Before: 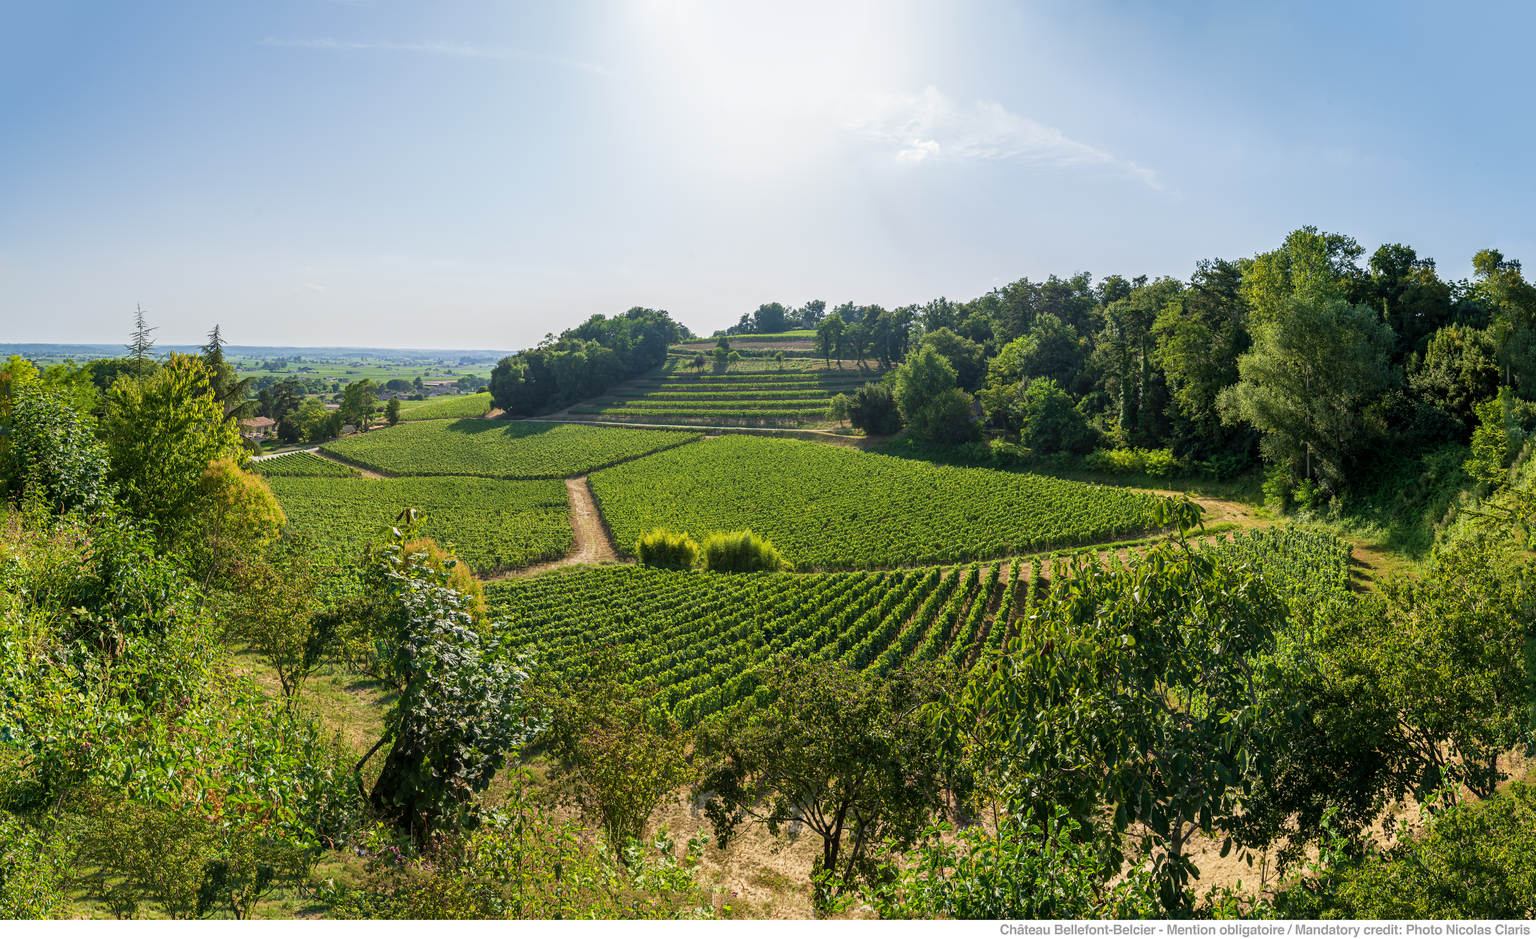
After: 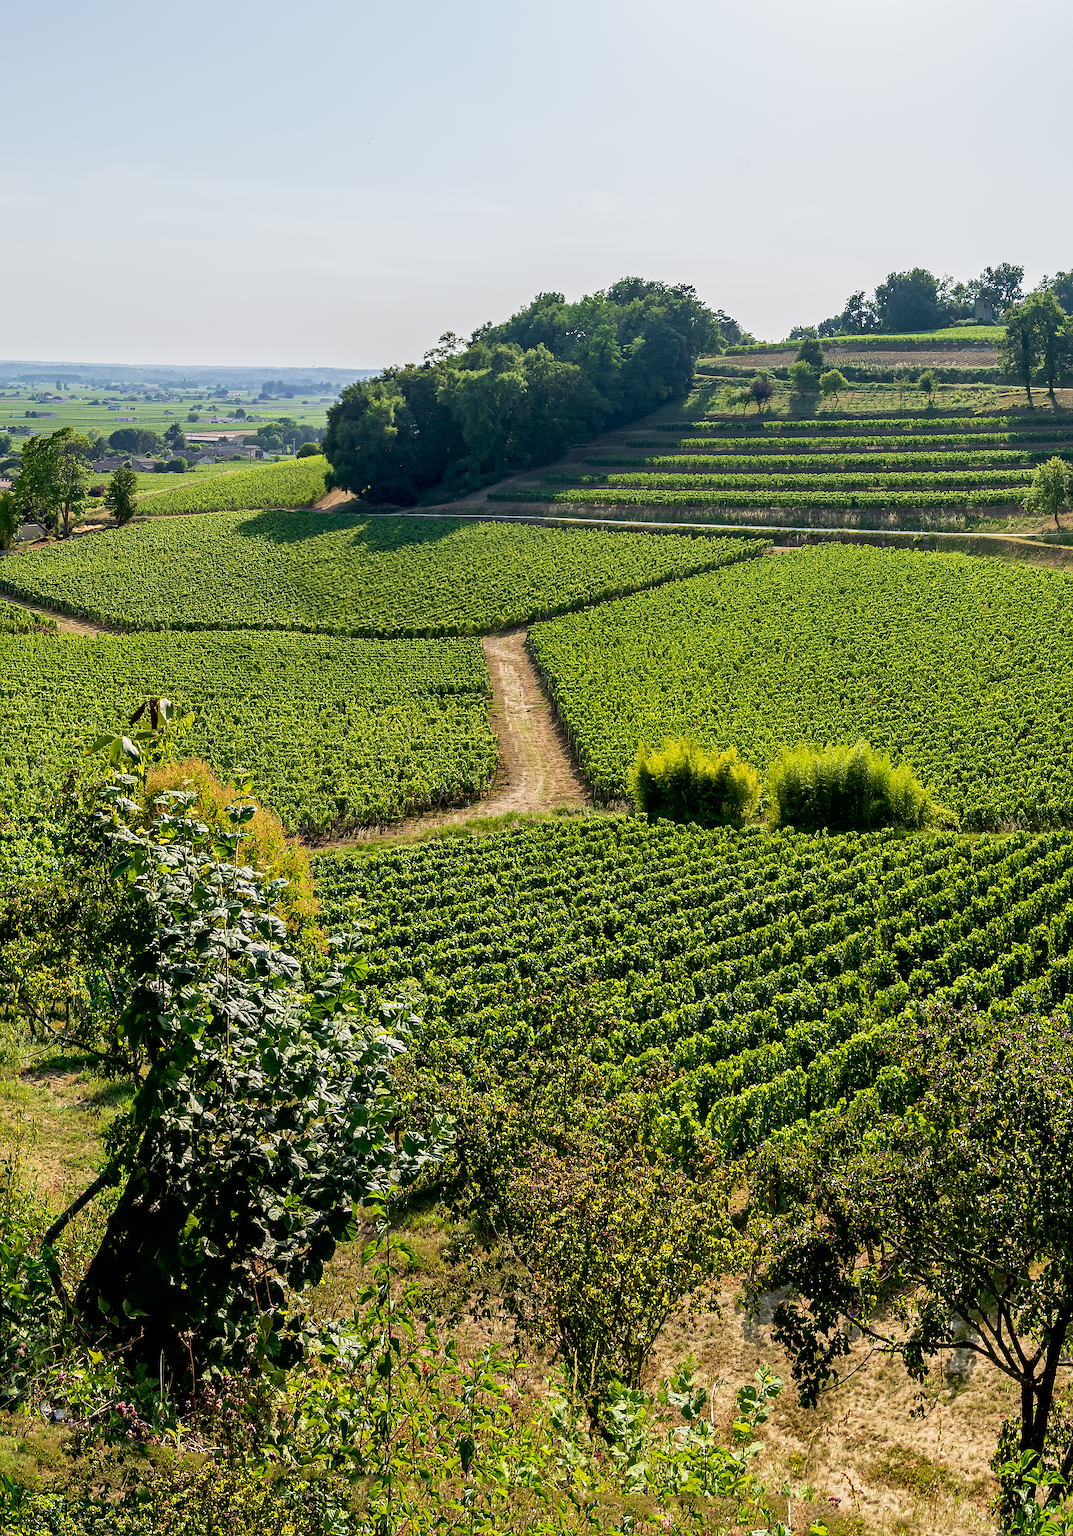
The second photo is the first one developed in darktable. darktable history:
exposure: black level correction 0.016, exposure -0.009 EV, compensate highlight preservation false
contrast brightness saturation: contrast 0.05
crop and rotate: left 21.77%, top 18.528%, right 44.676%, bottom 2.997%
sharpen: on, module defaults
